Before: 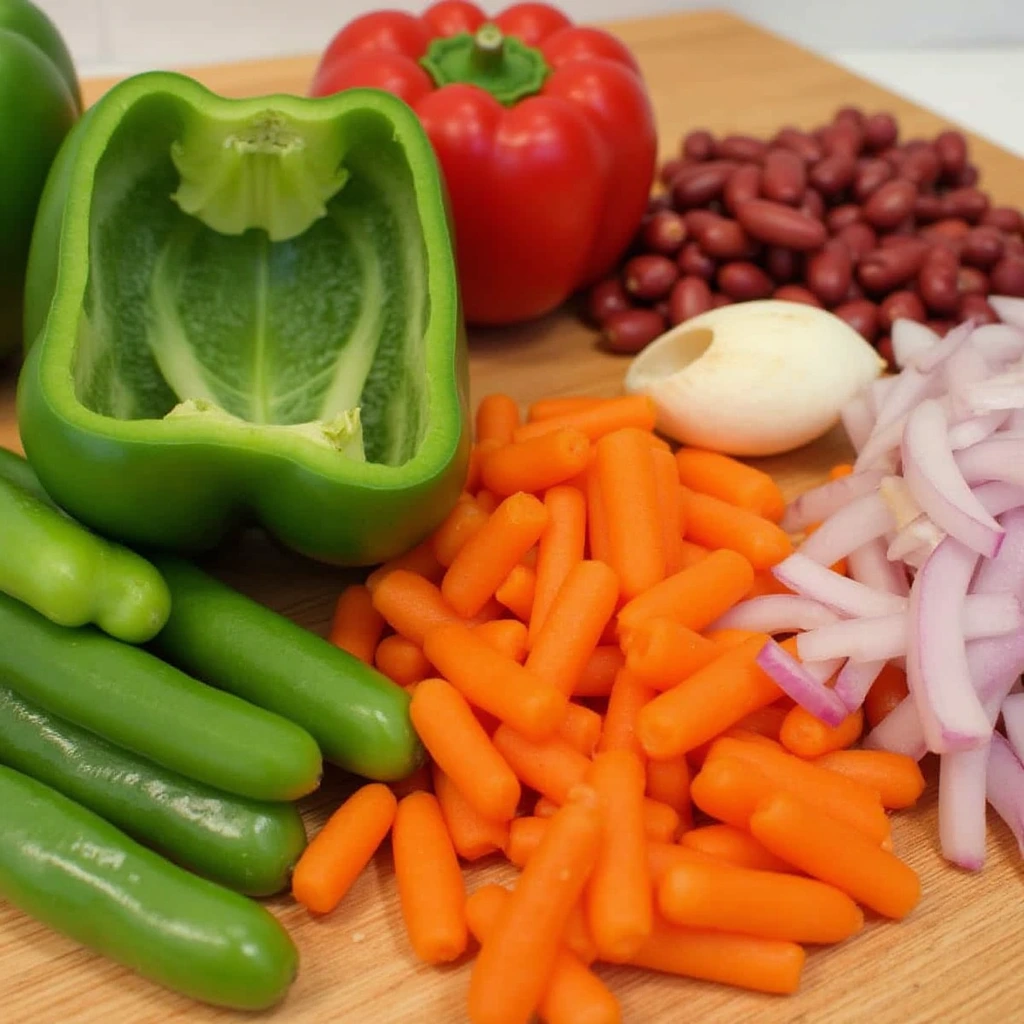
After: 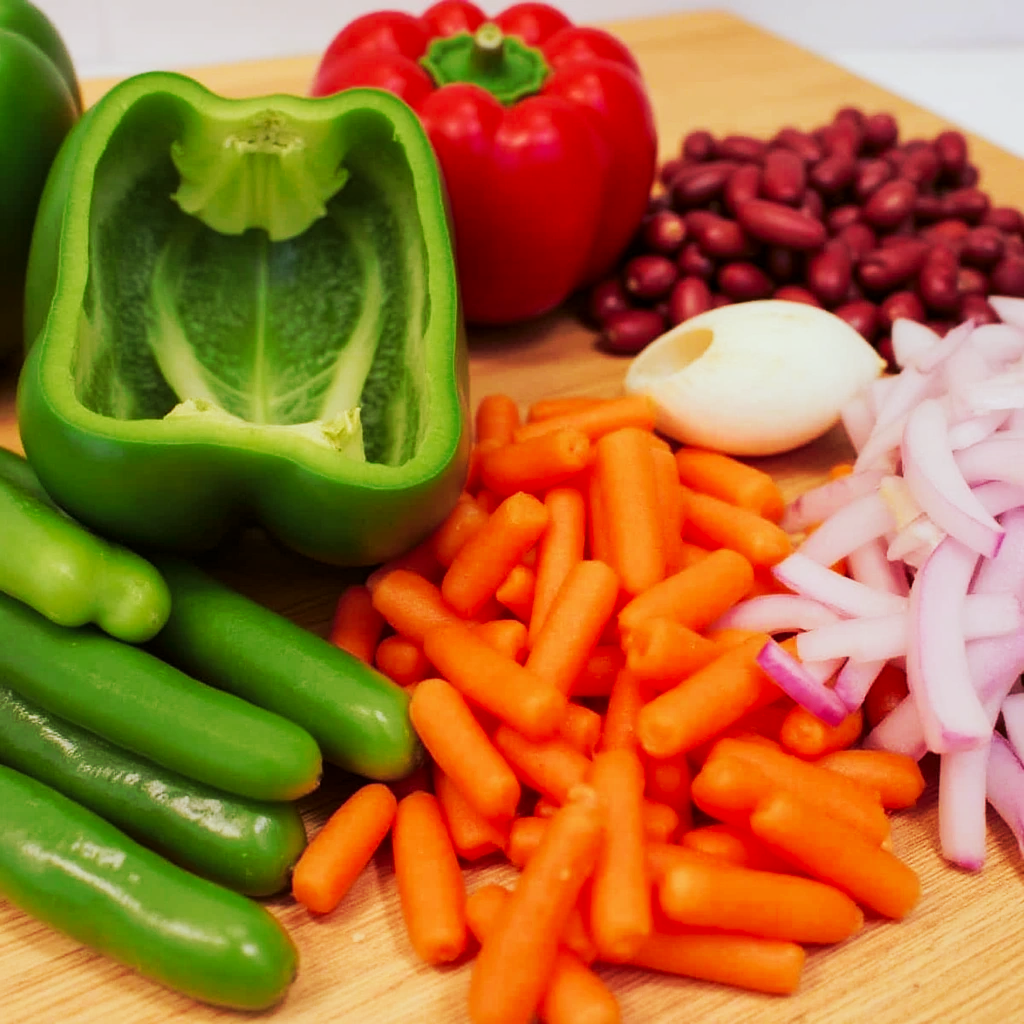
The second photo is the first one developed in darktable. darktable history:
tone curve: curves: ch0 [(0, 0) (0.003, 0.003) (0.011, 0.011) (0.025, 0.024) (0.044, 0.043) (0.069, 0.067) (0.1, 0.096) (0.136, 0.131) (0.177, 0.171) (0.224, 0.217) (0.277, 0.268) (0.335, 0.324) (0.399, 0.386) (0.468, 0.453) (0.543, 0.548) (0.623, 0.627) (0.709, 0.712) (0.801, 0.803) (0.898, 0.899) (1, 1)], preserve colors none
color look up table: target L [95.5, 93.75, 92.82, 89.86, 72.55, 77.15, 76.5, 63.46, 53.39, 52.88, 10.33, 200, 87.89, 79, 77.1, 57.46, 56.19, 51.45, 53.83, 53.35, 42.42, 26.51, 18.42, 90.26, 82.64, 79.99, 59.53, 69.15, 58.2, 62.66, 64.79, 52.55, 47.42, 41.51, 31.74, 30.49, 37.09, 25.15, 22.69, 4.565, 5.486, 93.26, 85.52, 77.5, 60.61, 56.15, 31.95, 20.05, 3.594], target a [-4.846, -6.243, -21.82, -33.97, -57.58, -13.76, -0.09, -58.53, -29, -34.52, -17.71, 0, 11.38, 21.81, 26.59, 76.71, 74.77, 77.66, 40.72, 25.29, 67.2, 9.454, 35.79, 11.74, 12.24, 34.86, 61.6, 11.54, 87.05, 11.32, 52.8, 41.45, 77.07, 67.17, 27.1, 27.18, 68.39, 47.73, 47.24, 11, 16.19, -15.69, 0.296, -5.545, -22.34, -37.72, 1.61, -16.12, -1.729], target b [-0.113, 20.53, 63.4, 12.19, 69.24, 6.407, 58.05, 50.07, 55.6, 40.82, 12.82, 0, -0.055, 57.91, 27.48, 15.52, 69.18, 56.04, 27.43, 60.41, 36.42, 17.05, 25.12, -11.78, -22.9, -27.11, -7.98, -9.315, -33.8, -53.87, -52.03, -36.93, -41.04, 8.456, -9.882, -72.65, -70.03, -36.24, -85, -2.345, -37.56, -3.689, -10.23, -26.36, -31.44, -2.758, -44.58, -6.204, 0.365], num patches 49
